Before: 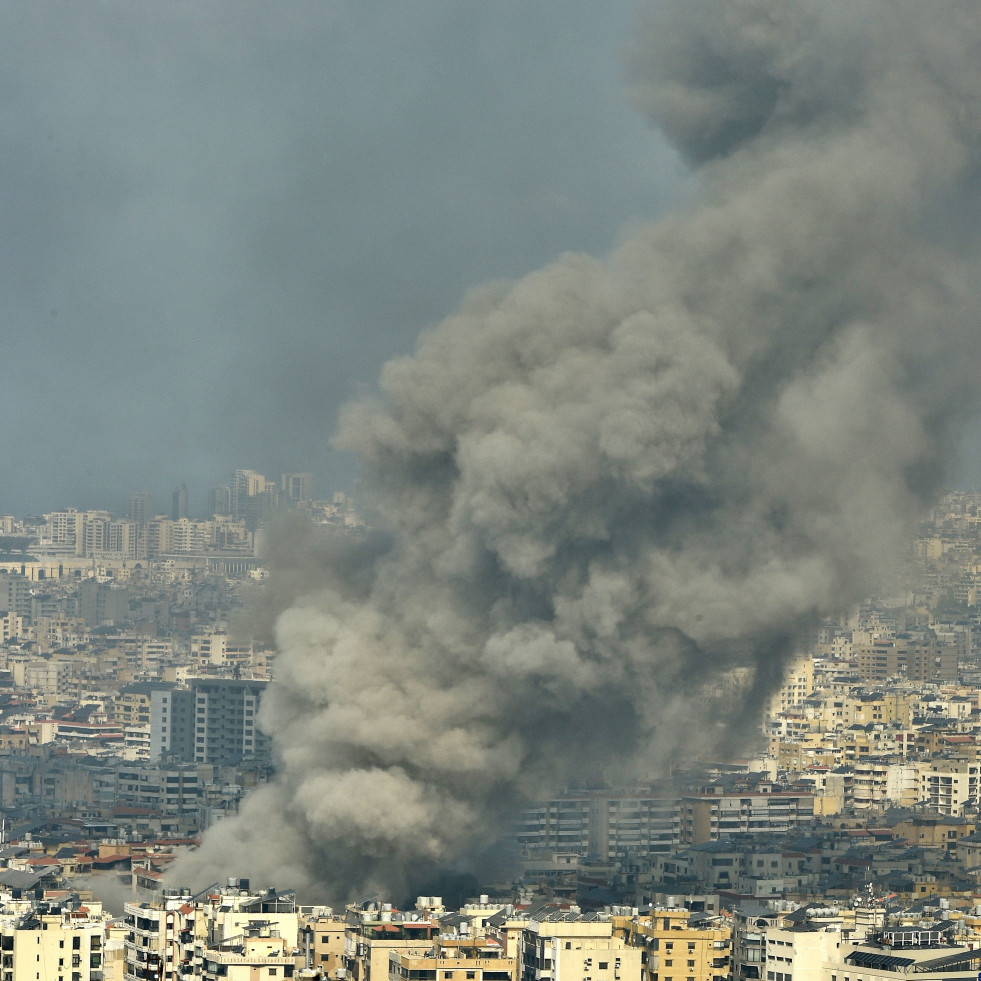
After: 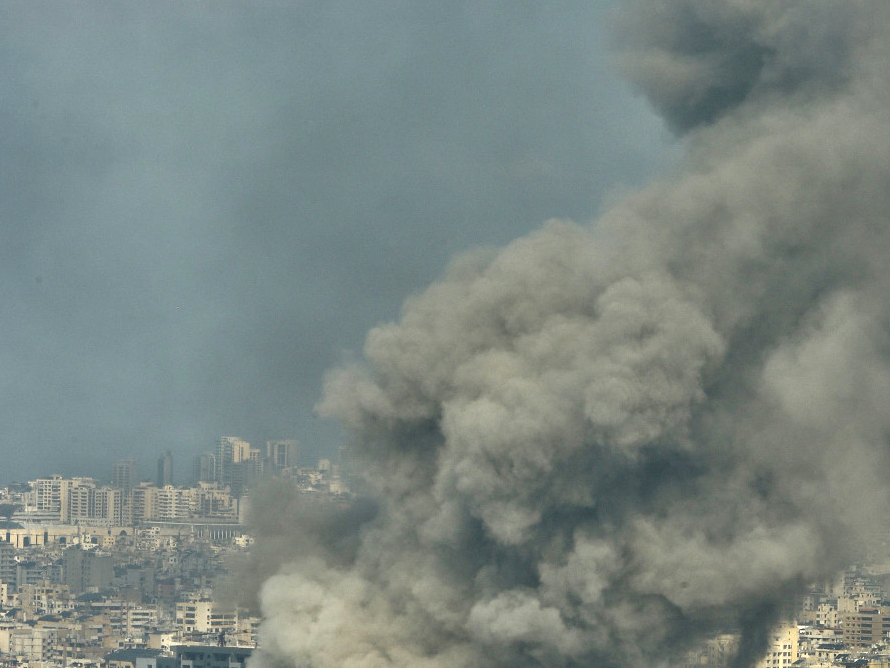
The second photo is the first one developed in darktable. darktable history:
exposure: exposure 0.36 EV, compensate highlight preservation false
crop: left 1.597%, top 3.424%, right 7.597%, bottom 28.475%
contrast brightness saturation: contrast 0.067, brightness -0.129, saturation 0.05
